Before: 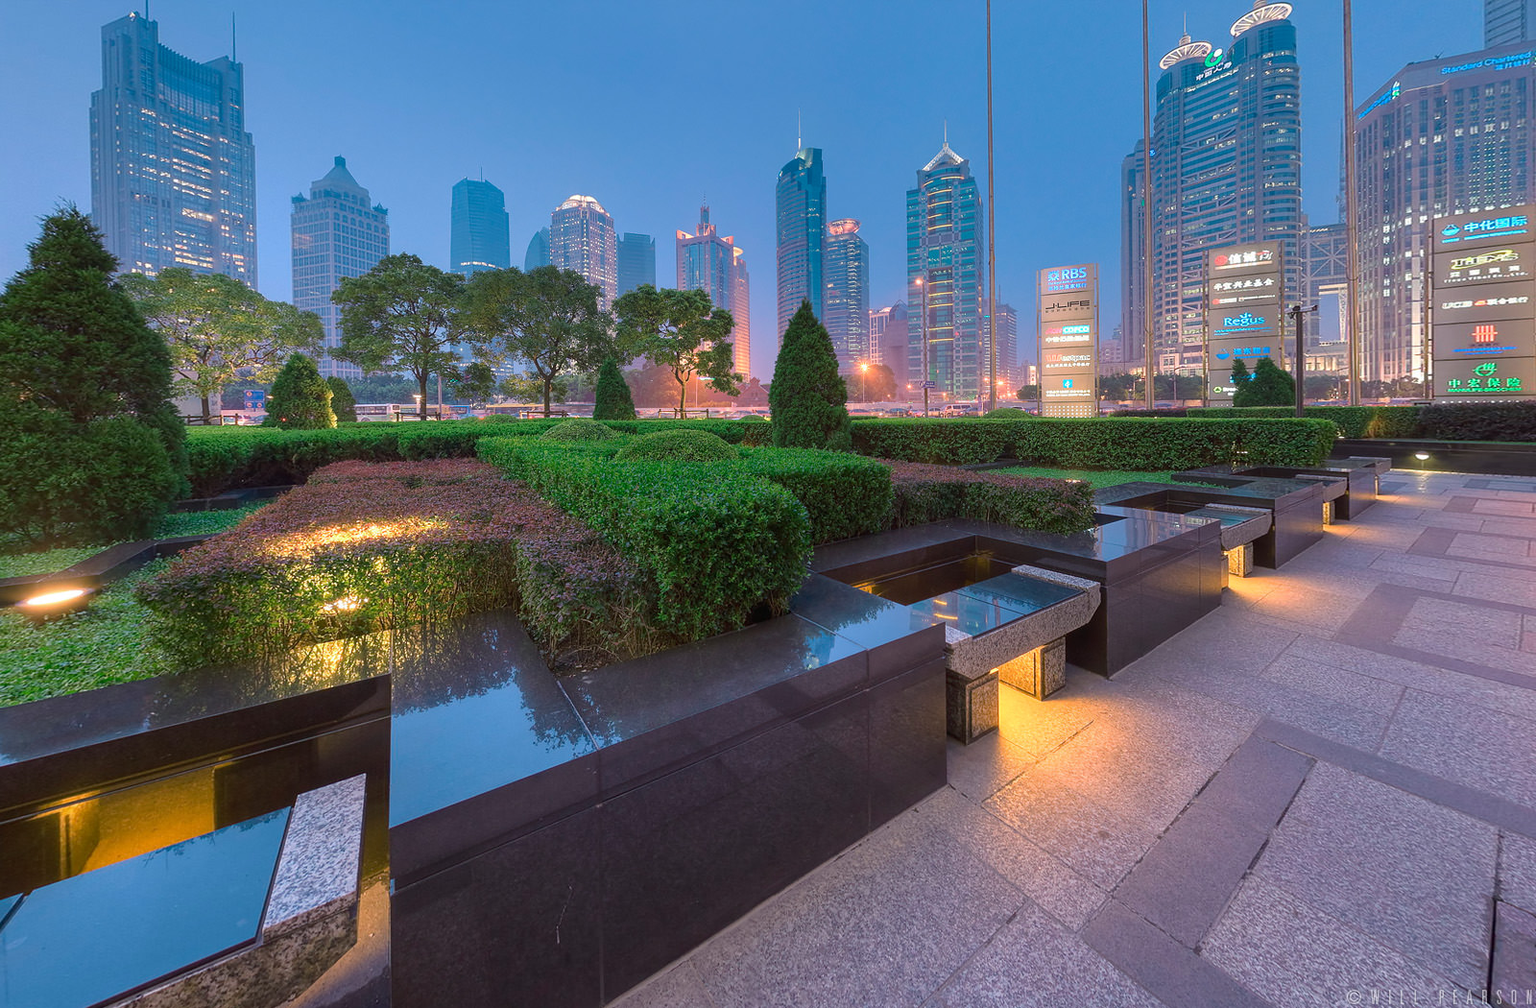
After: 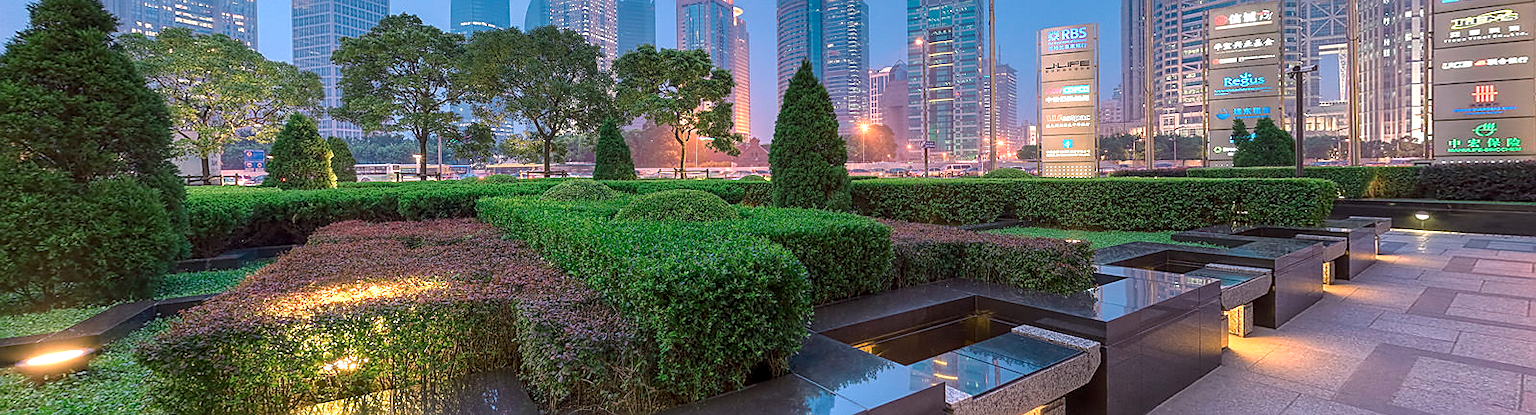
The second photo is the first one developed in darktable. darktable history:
sharpen: on, module defaults
local contrast: on, module defaults
exposure: exposure 0.203 EV, compensate highlight preservation false
crop and rotate: top 23.904%, bottom 34.828%
